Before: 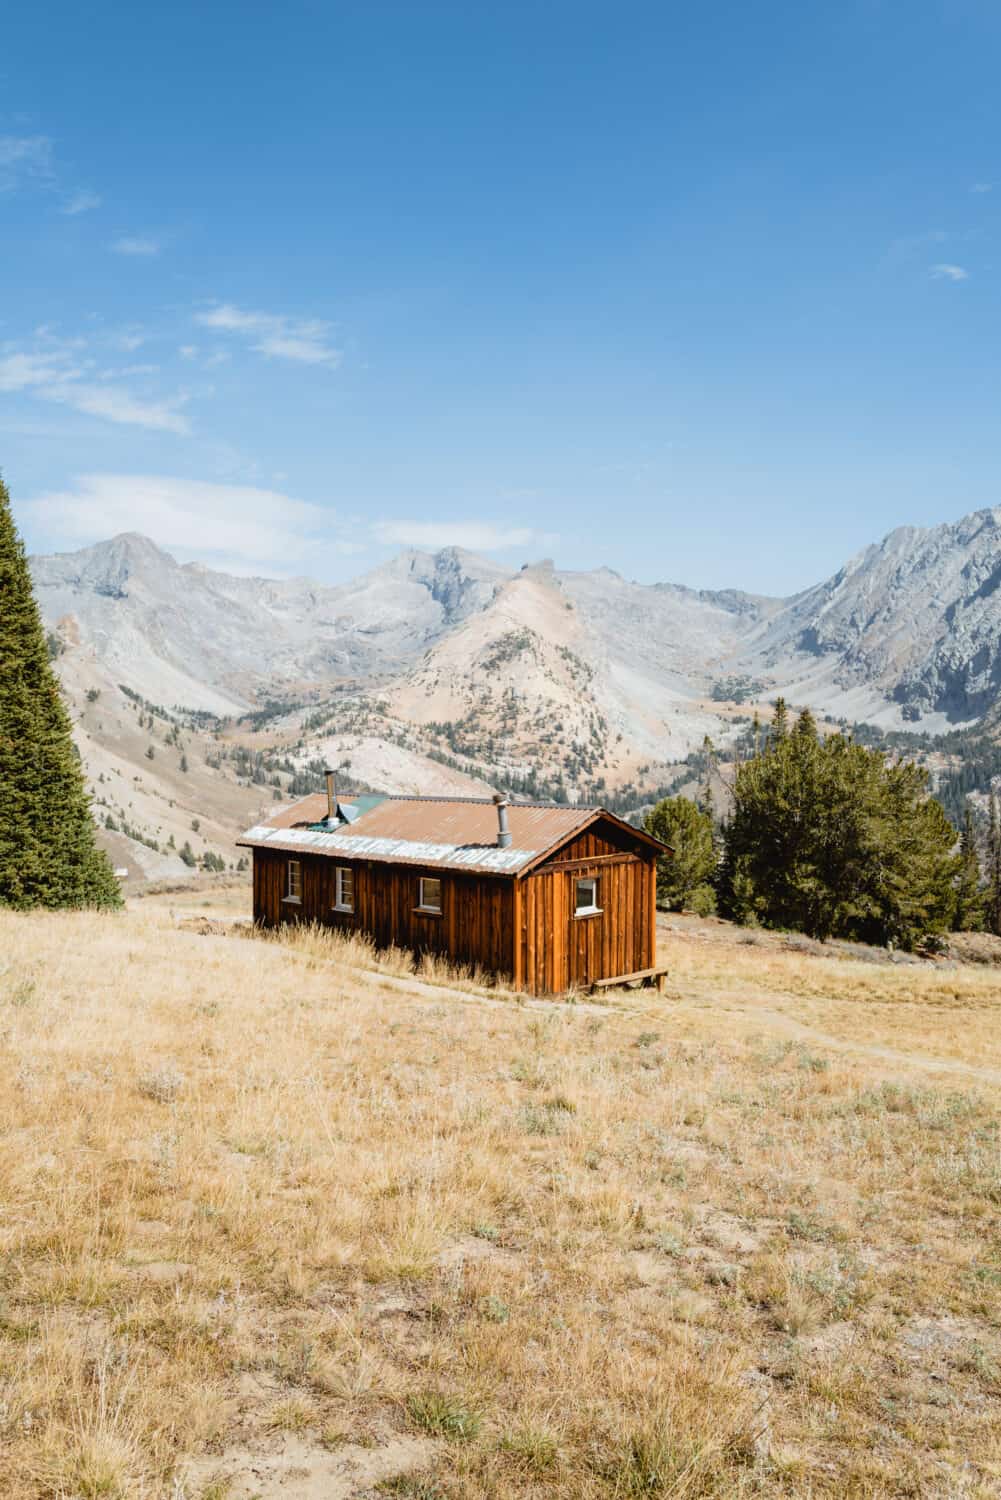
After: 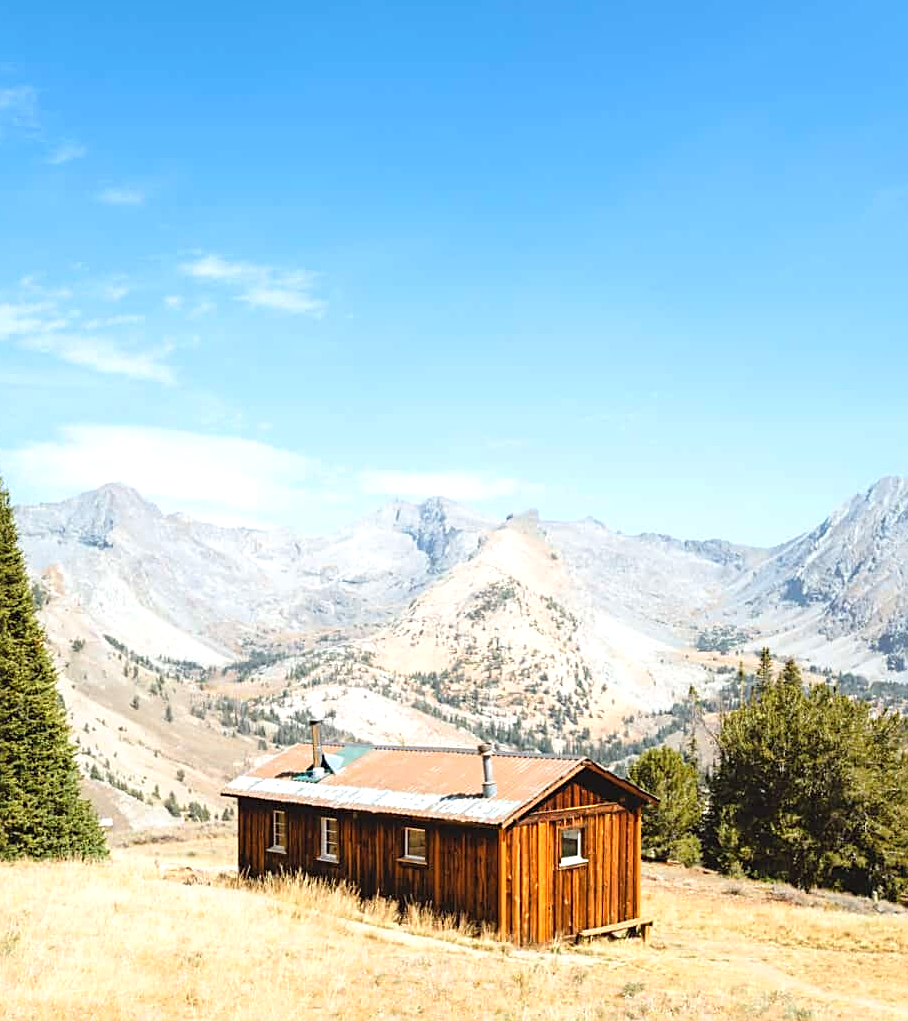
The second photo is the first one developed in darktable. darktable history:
exposure: black level correction -0.002, exposure 0.535 EV, compensate highlight preservation false
crop: left 1.564%, top 3.39%, right 7.664%, bottom 28.502%
contrast brightness saturation: contrast 0.031, brightness 0.06, saturation 0.128
sharpen: on, module defaults
